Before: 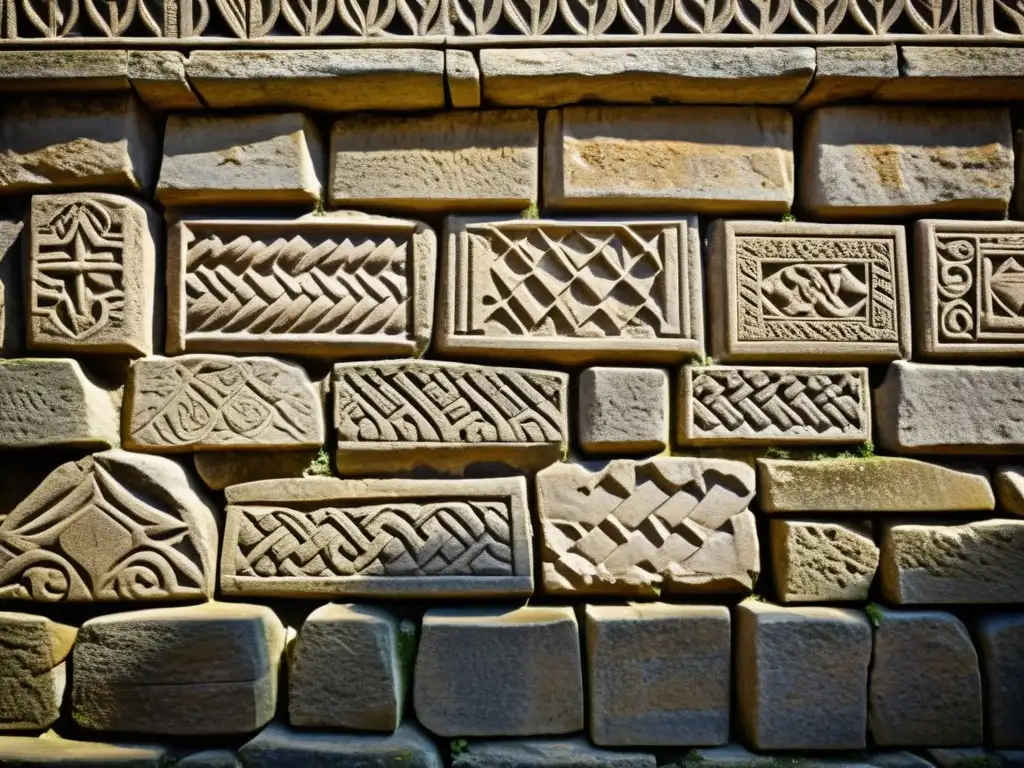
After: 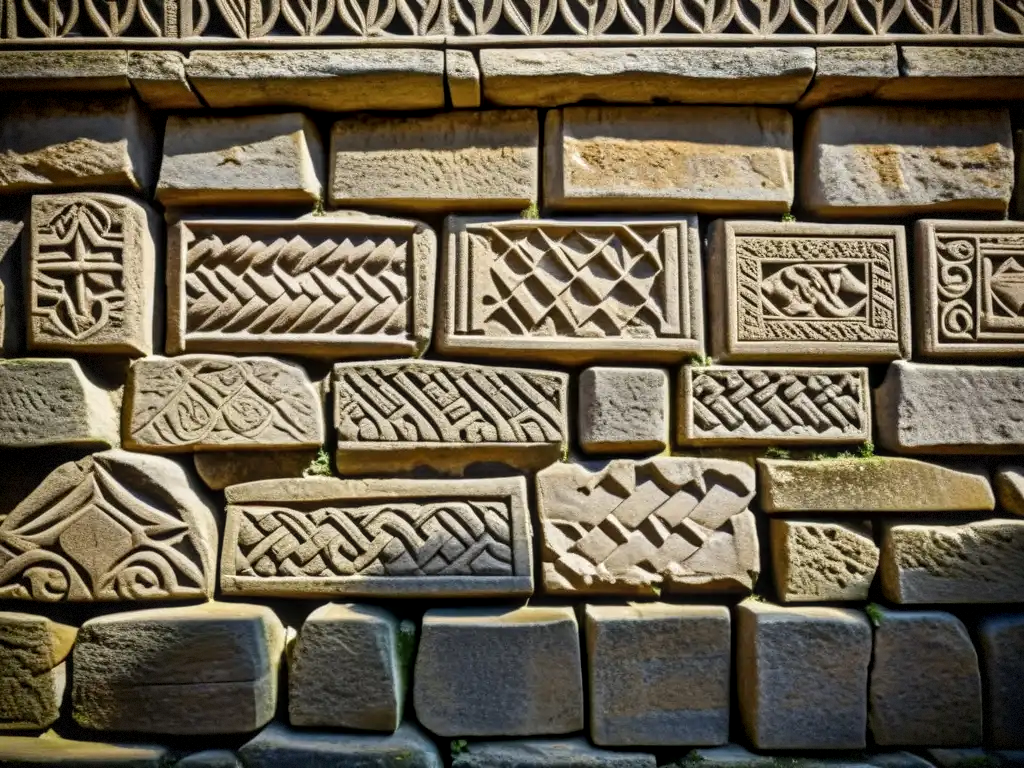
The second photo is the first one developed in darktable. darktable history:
vignetting: fall-off radius 82.2%, brightness -0.991, saturation 0.5, dithering 8-bit output, unbound false
local contrast: detail 130%
